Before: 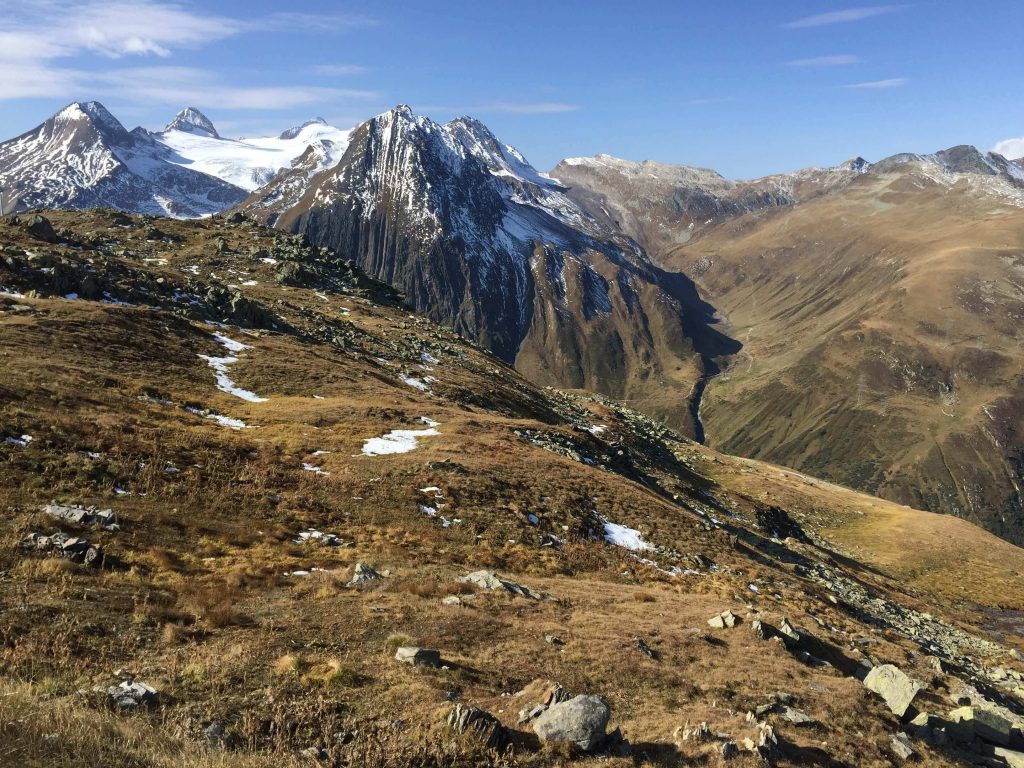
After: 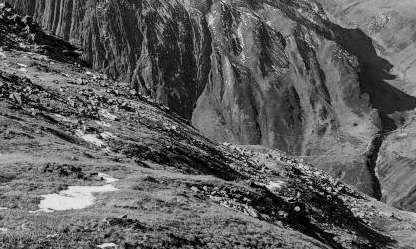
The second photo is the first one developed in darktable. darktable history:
local contrast: on, module defaults
shadows and highlights: shadows 36.55, highlights -26.71, soften with gaussian
crop: left 31.636%, top 31.823%, right 27.656%, bottom 35.705%
exposure: black level correction 0, exposure 0.701 EV, compensate exposure bias true, compensate highlight preservation false
filmic rgb: middle gray luminance 29.98%, black relative exposure -8.9 EV, white relative exposure 6.99 EV, target black luminance 0%, hardness 2.95, latitude 2.94%, contrast 0.961, highlights saturation mix 4.21%, shadows ↔ highlights balance 12.8%
color calibration: output gray [0.267, 0.423, 0.261, 0], illuminant as shot in camera, x 0.366, y 0.378, temperature 4426.61 K
